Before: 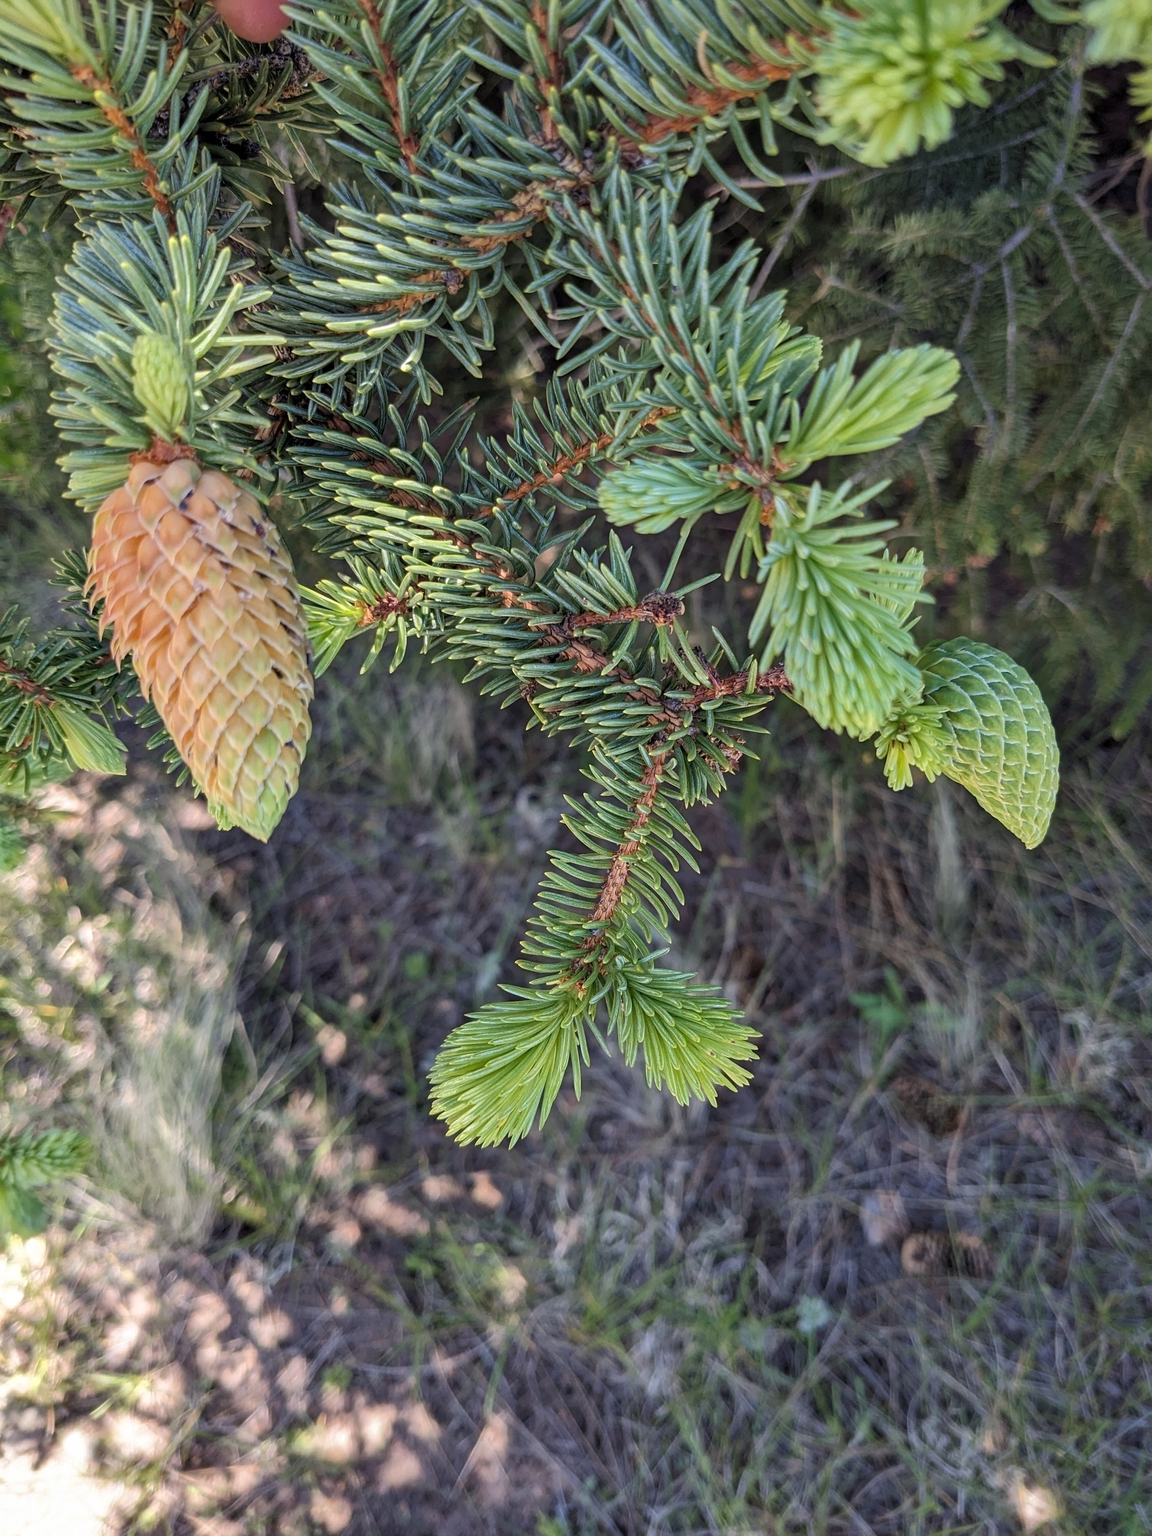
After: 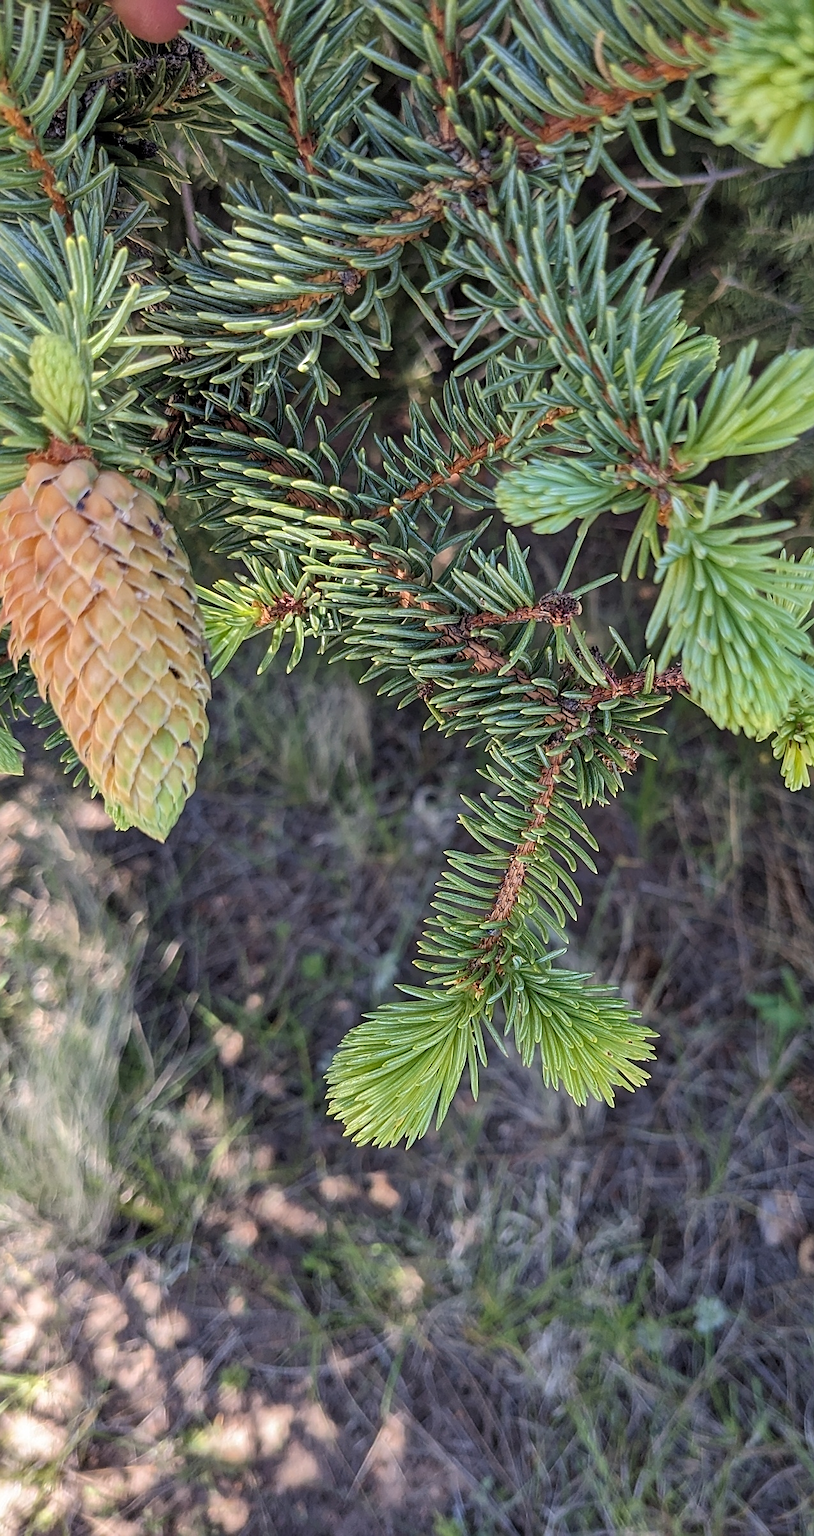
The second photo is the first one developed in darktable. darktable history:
crop and rotate: left 8.962%, right 20.317%
sharpen: on, module defaults
